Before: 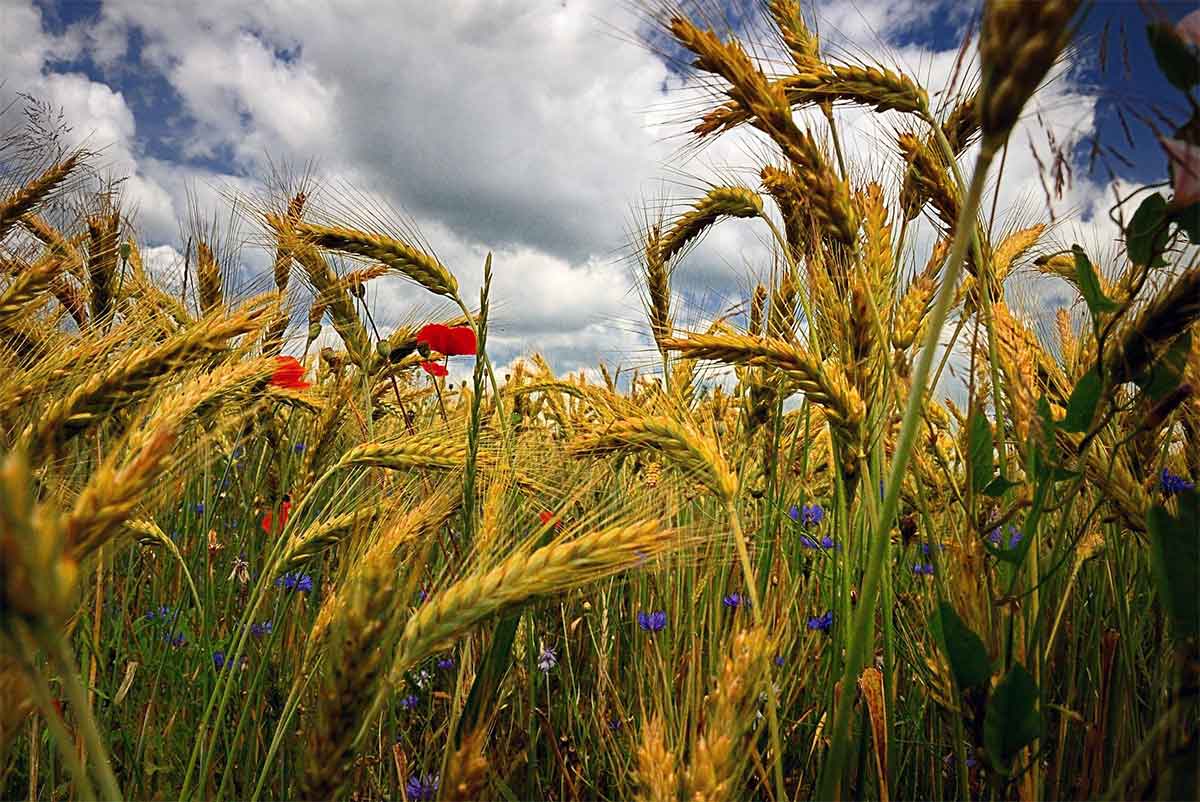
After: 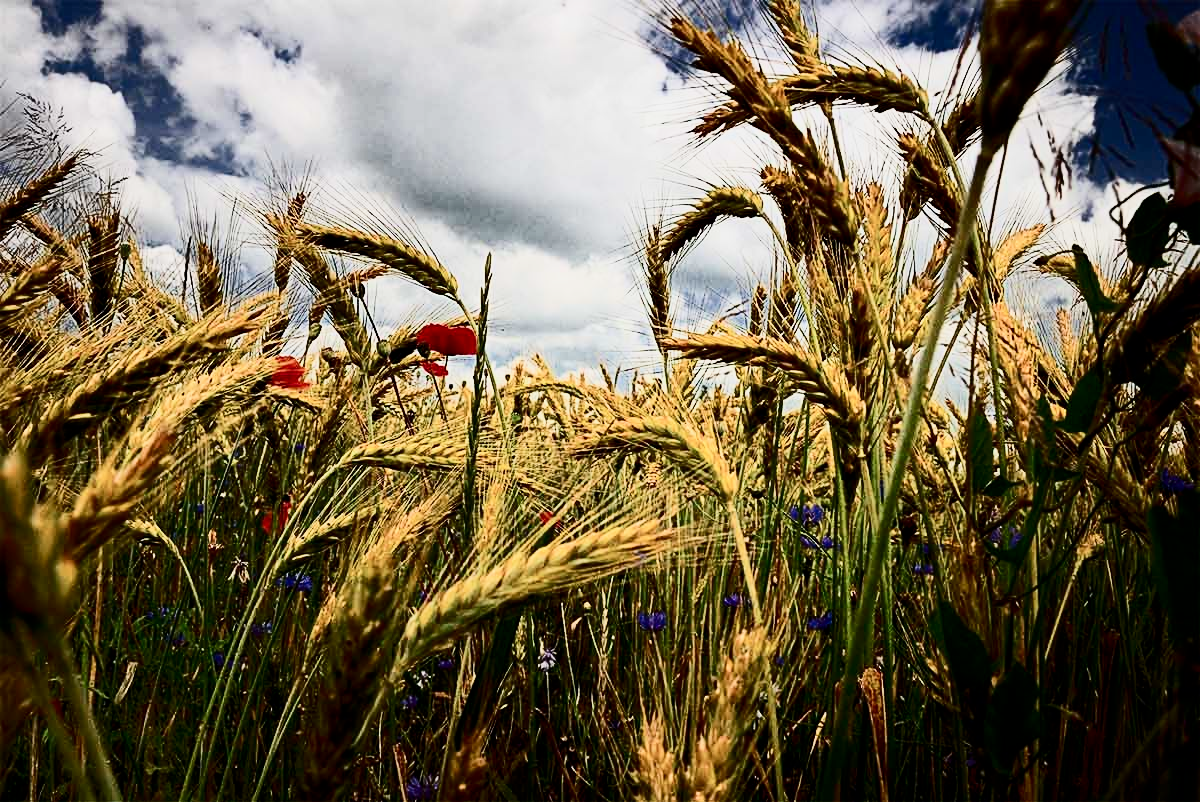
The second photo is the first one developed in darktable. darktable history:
contrast brightness saturation: contrast 0.498, saturation -0.082
filmic rgb: black relative exposure -7.29 EV, white relative exposure 5.08 EV, hardness 3.21
